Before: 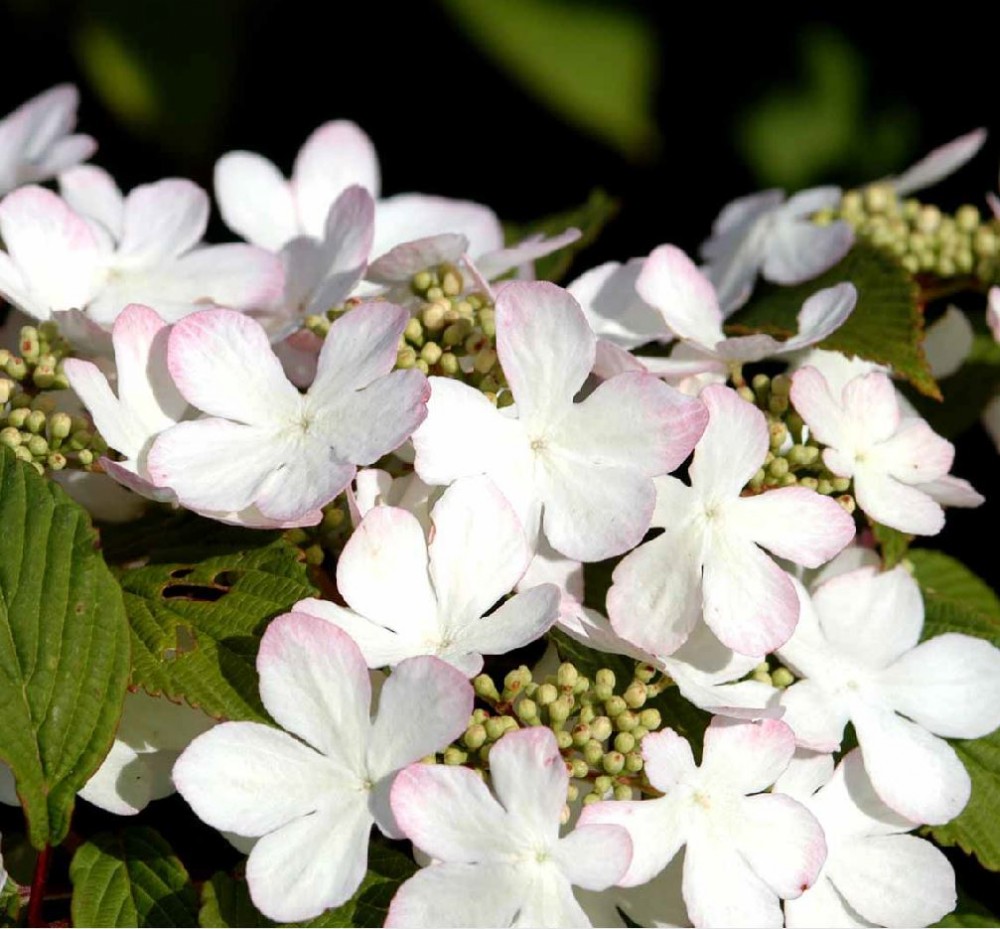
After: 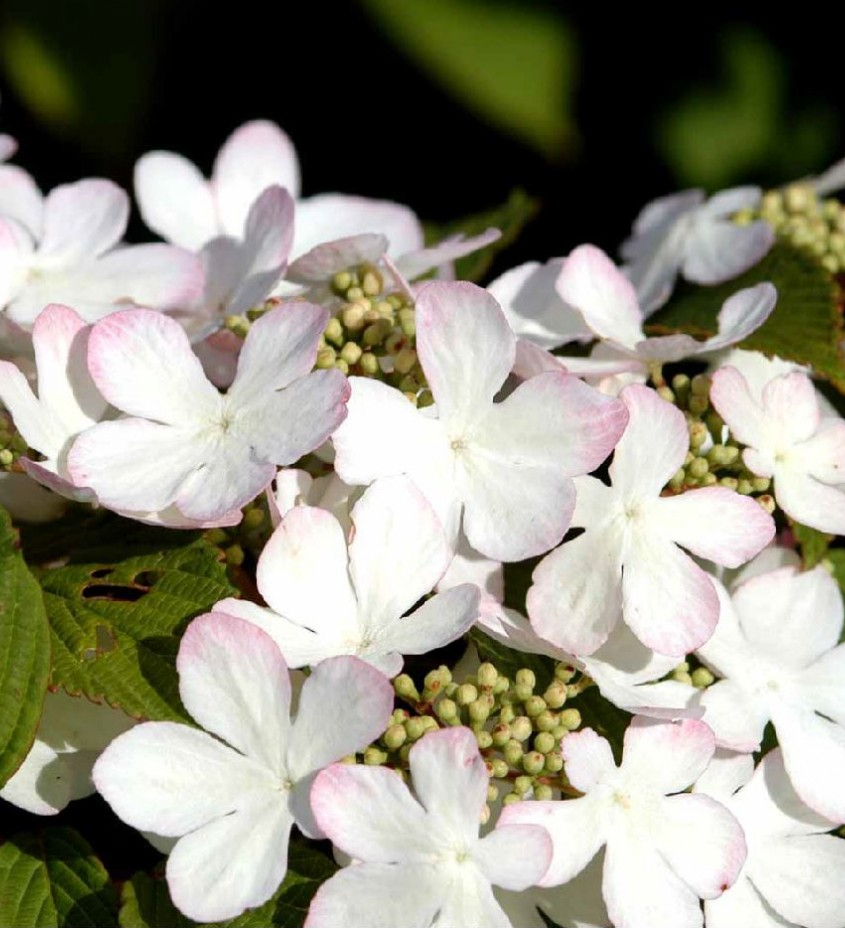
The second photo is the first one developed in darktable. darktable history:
crop: left 8.05%, right 7.407%
